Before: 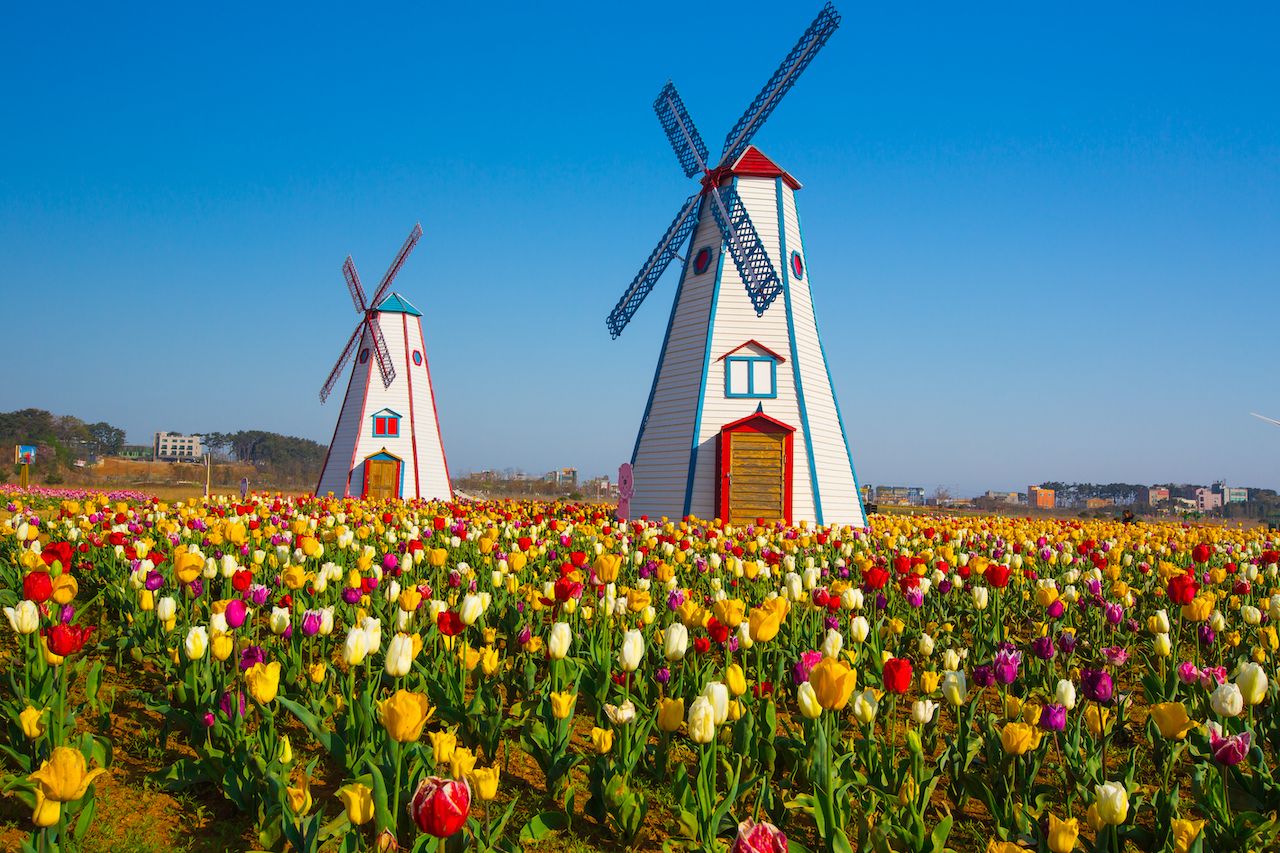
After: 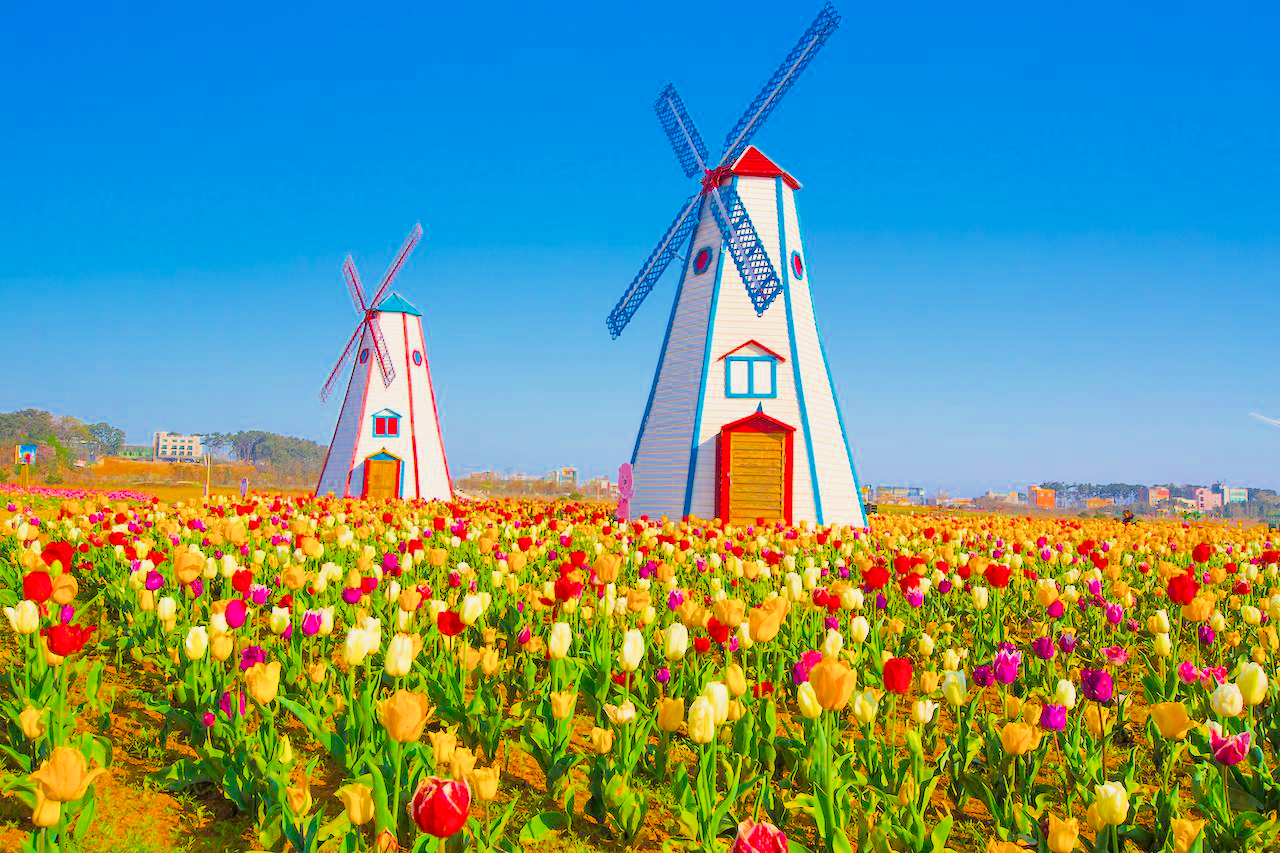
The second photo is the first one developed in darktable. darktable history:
color balance rgb: perceptual saturation grading › global saturation 25%, global vibrance 20%
shadows and highlights: radius 264.75, soften with gaussian
filmic rgb: middle gray luminance 3.44%, black relative exposure -5.92 EV, white relative exposure 6.33 EV, threshold 6 EV, dynamic range scaling 22.4%, target black luminance 0%, hardness 2.33, latitude 45.85%, contrast 0.78, highlights saturation mix 100%, shadows ↔ highlights balance 0.033%, add noise in highlights 0, preserve chrominance max RGB, color science v3 (2019), use custom middle-gray values true, iterations of high-quality reconstruction 0, contrast in highlights soft, enable highlight reconstruction true
